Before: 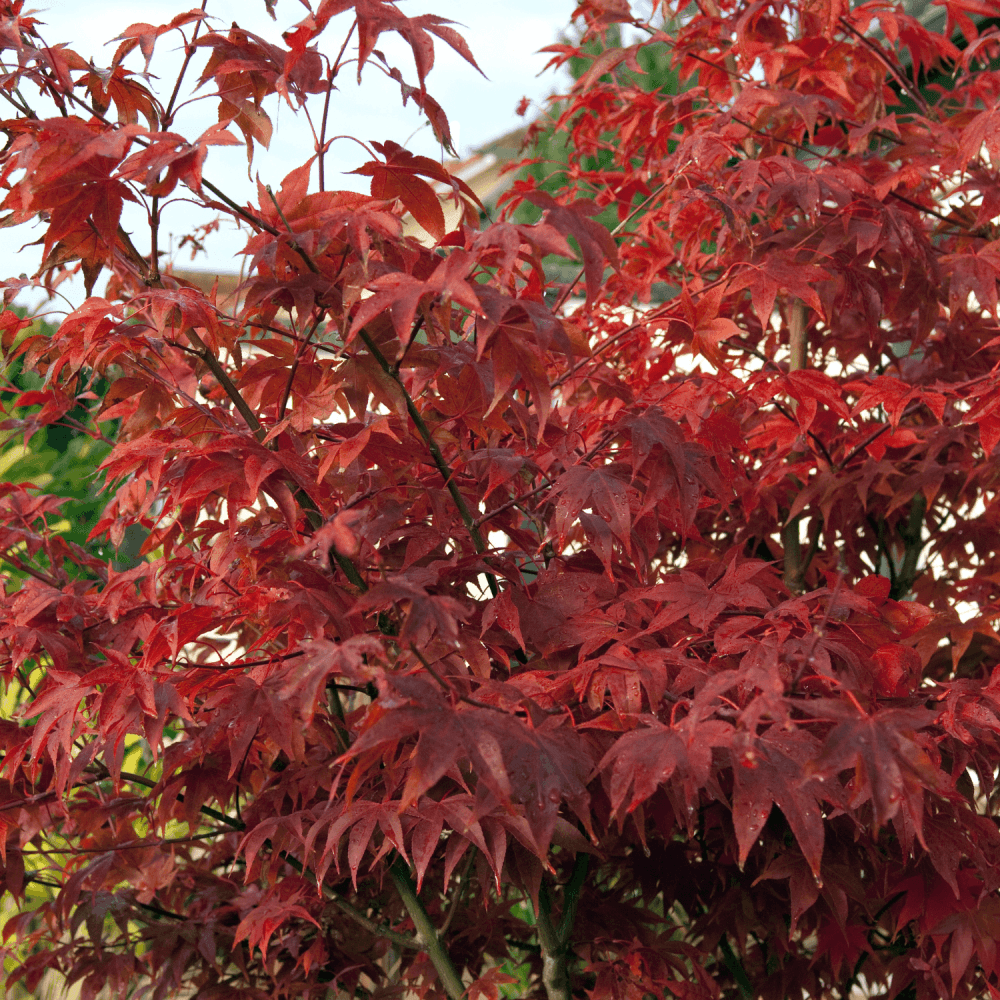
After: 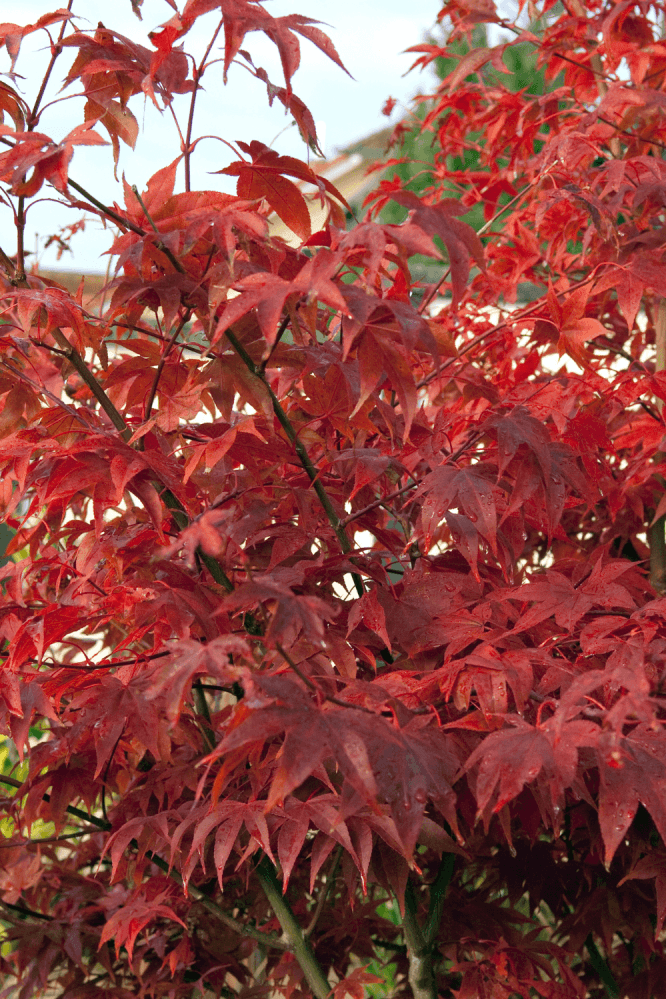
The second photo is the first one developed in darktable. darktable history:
levels: levels [0, 0.478, 1]
crop and rotate: left 13.449%, right 19.912%
